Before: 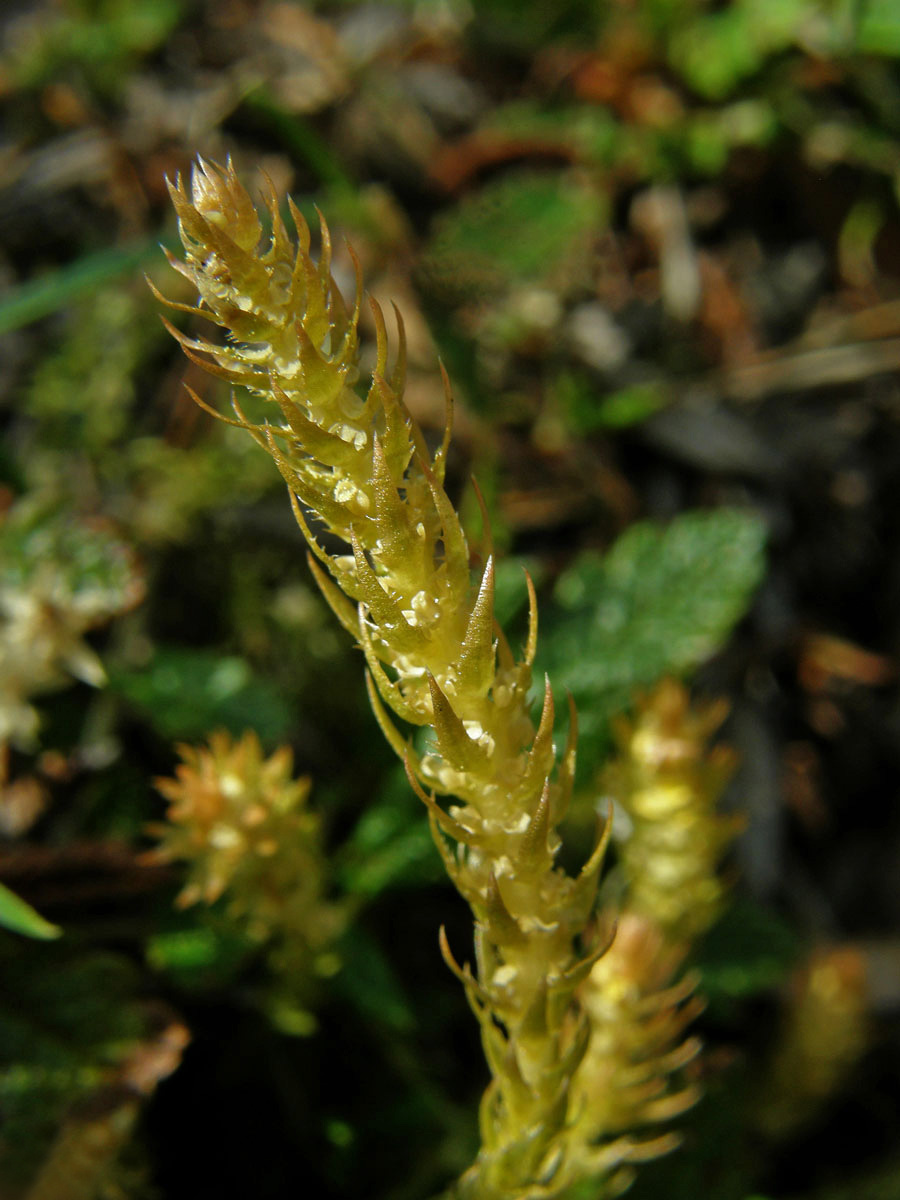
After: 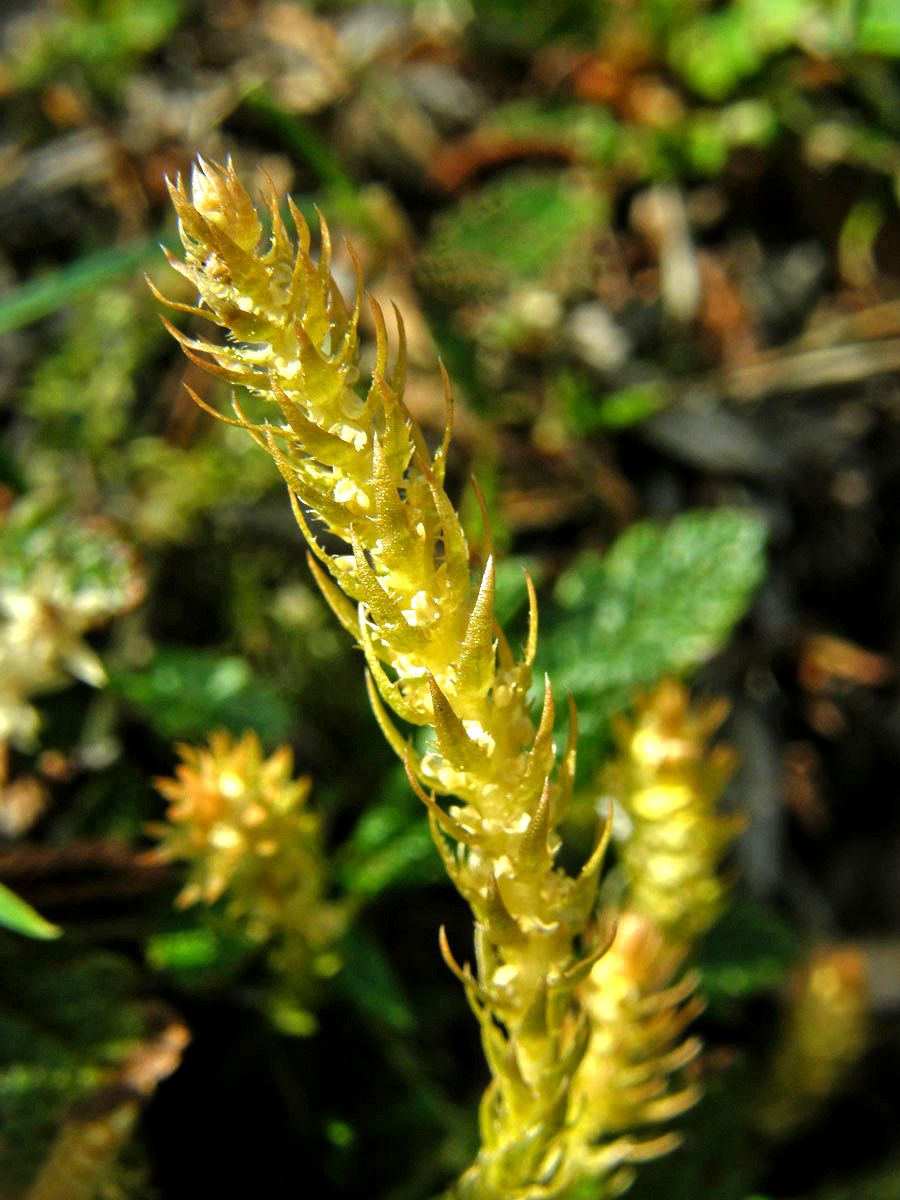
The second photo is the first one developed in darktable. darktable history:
levels: levels [0, 0.374, 0.749]
local contrast: highlights 105%, shadows 98%, detail 119%, midtone range 0.2
